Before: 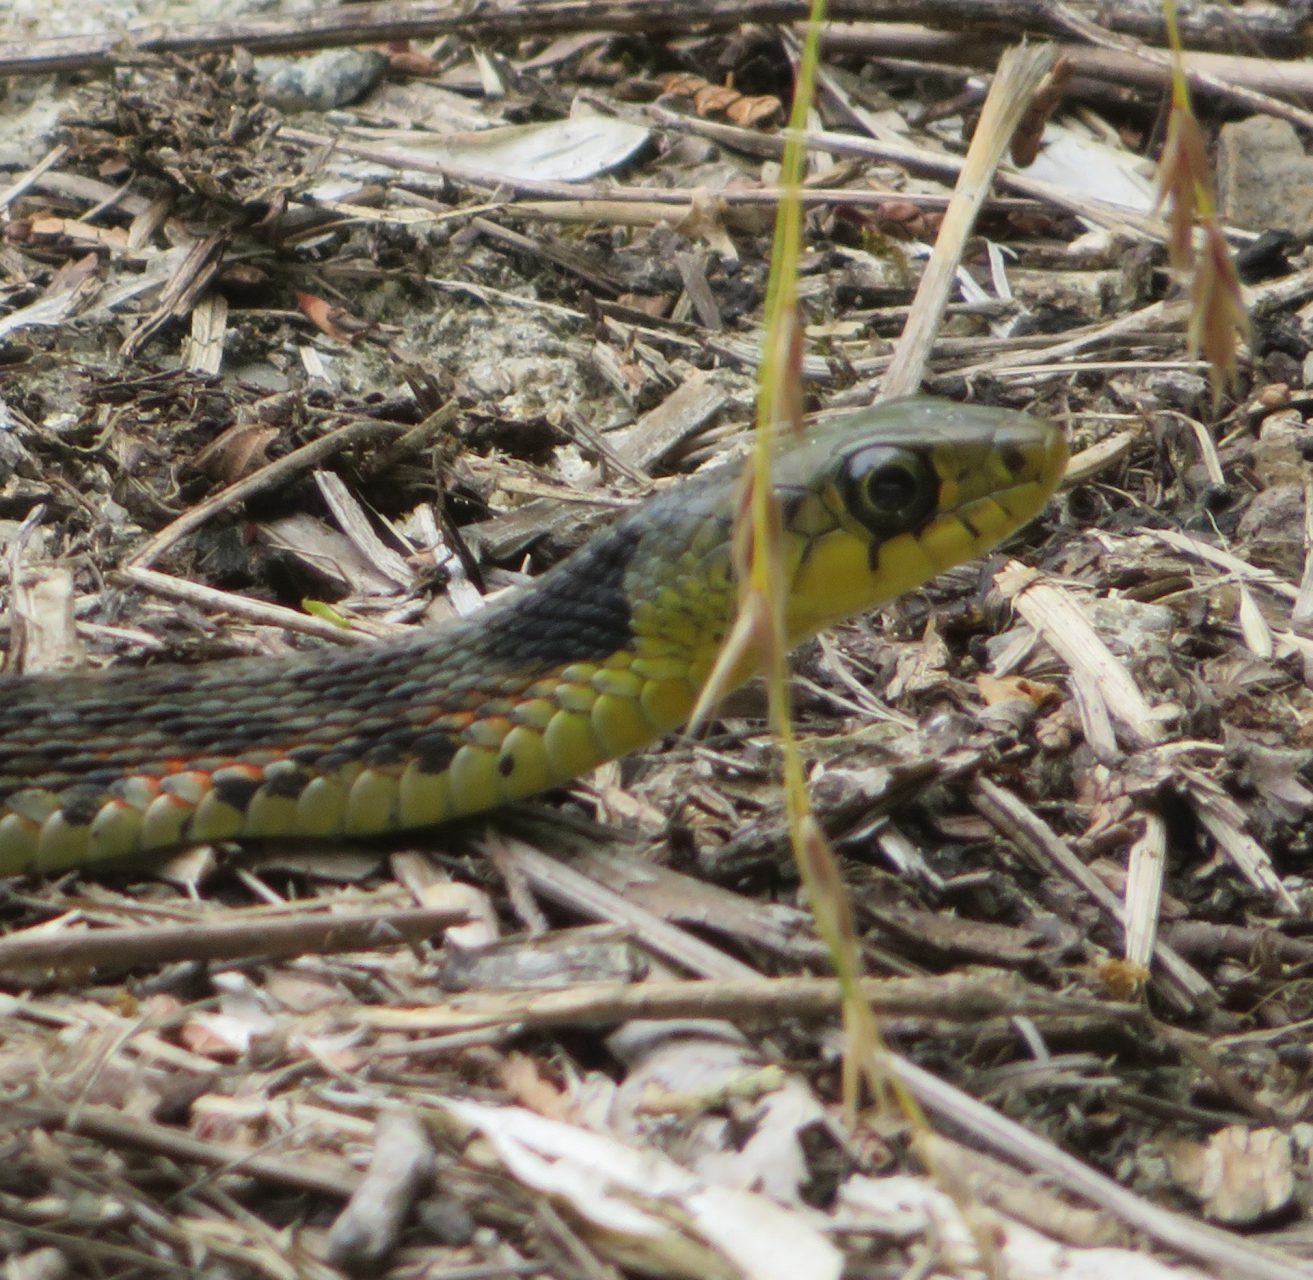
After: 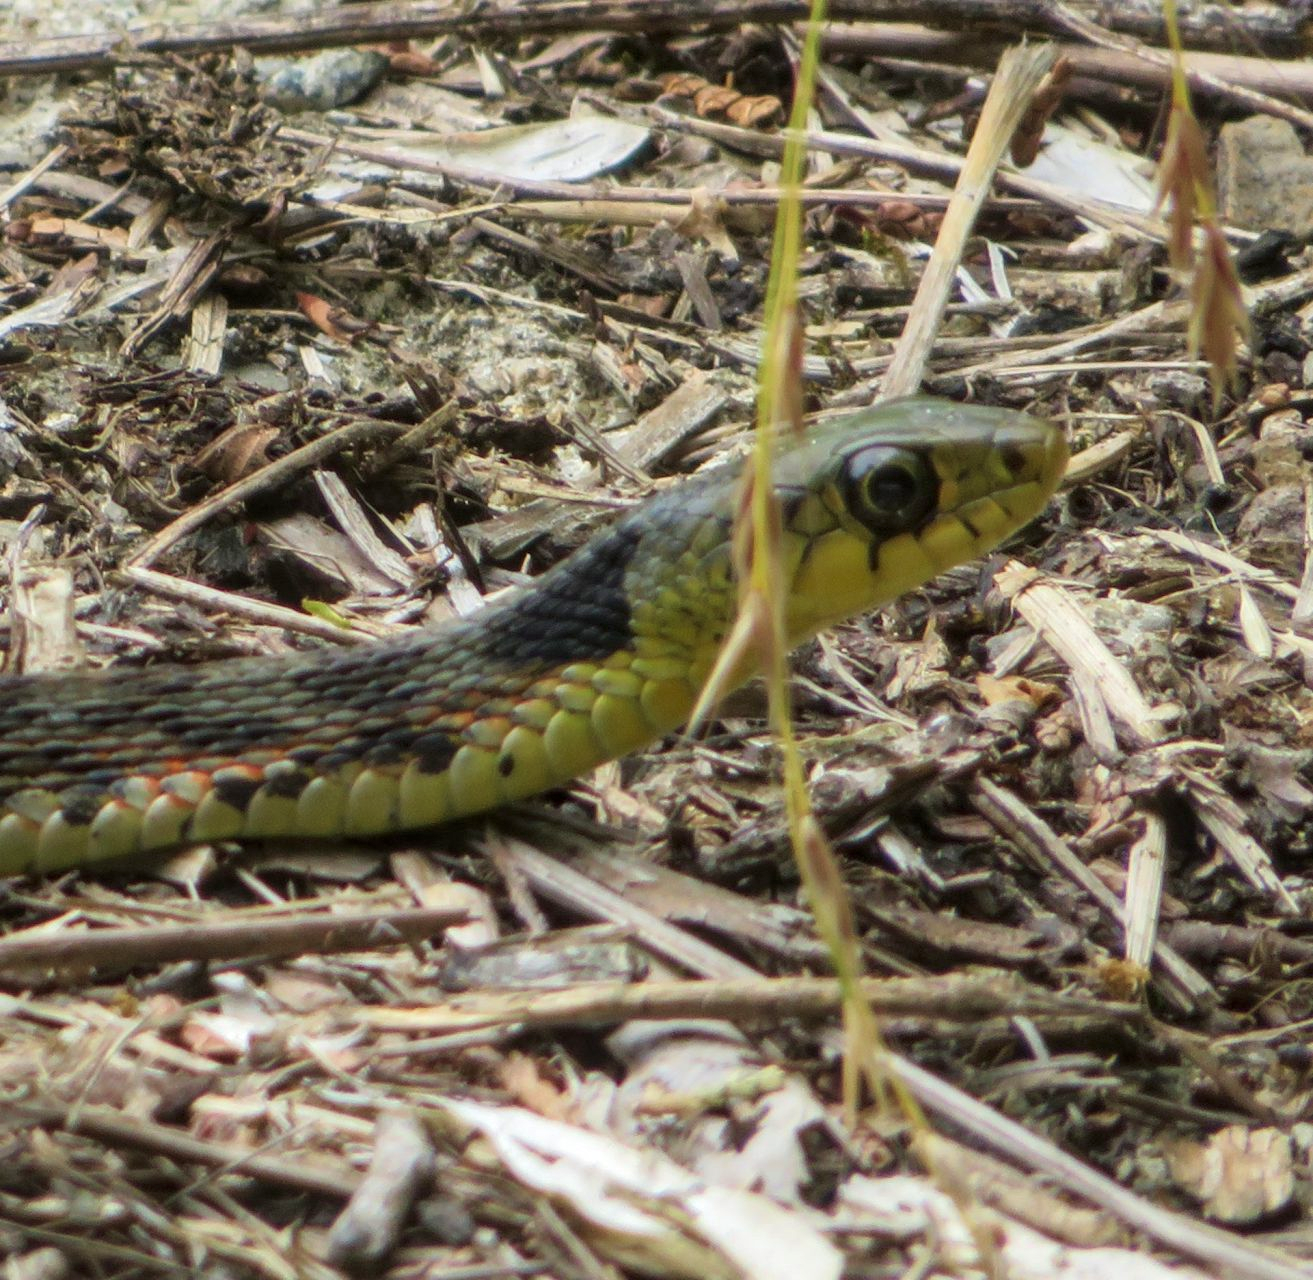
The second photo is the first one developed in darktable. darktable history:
velvia: strength 26.34%
local contrast: on, module defaults
